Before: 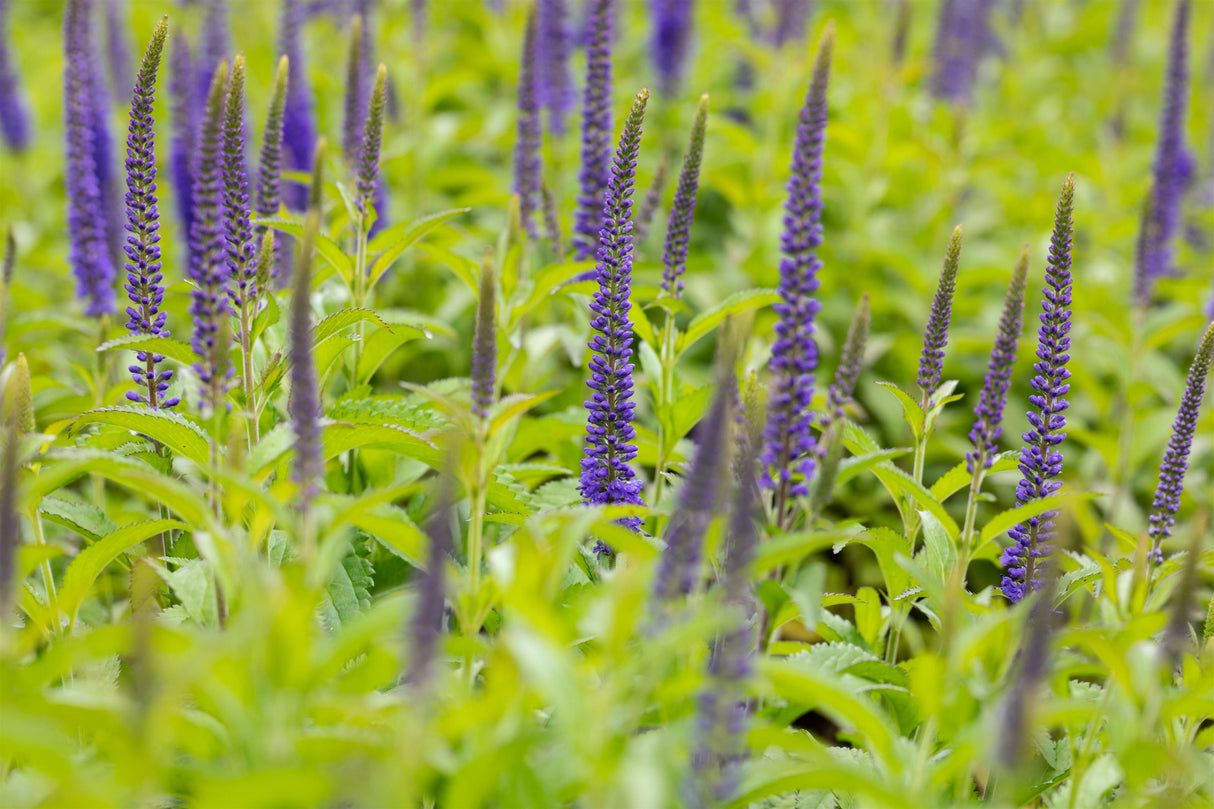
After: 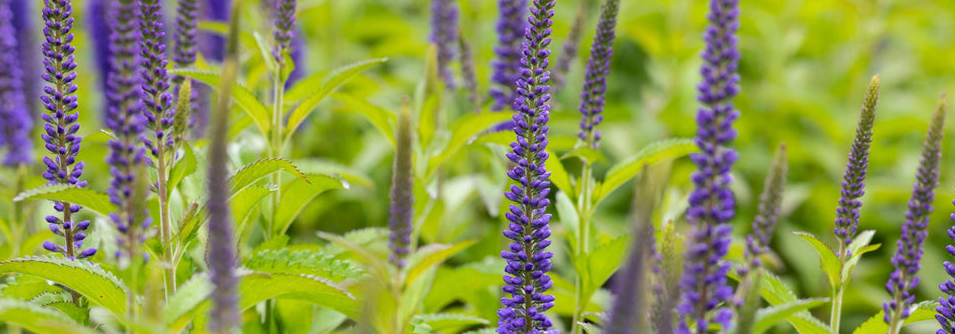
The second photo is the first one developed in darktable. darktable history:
crop: left 6.869%, top 18.608%, right 14.4%, bottom 40.087%
local contrast: mode bilateral grid, contrast 19, coarseness 50, detail 102%, midtone range 0.2
